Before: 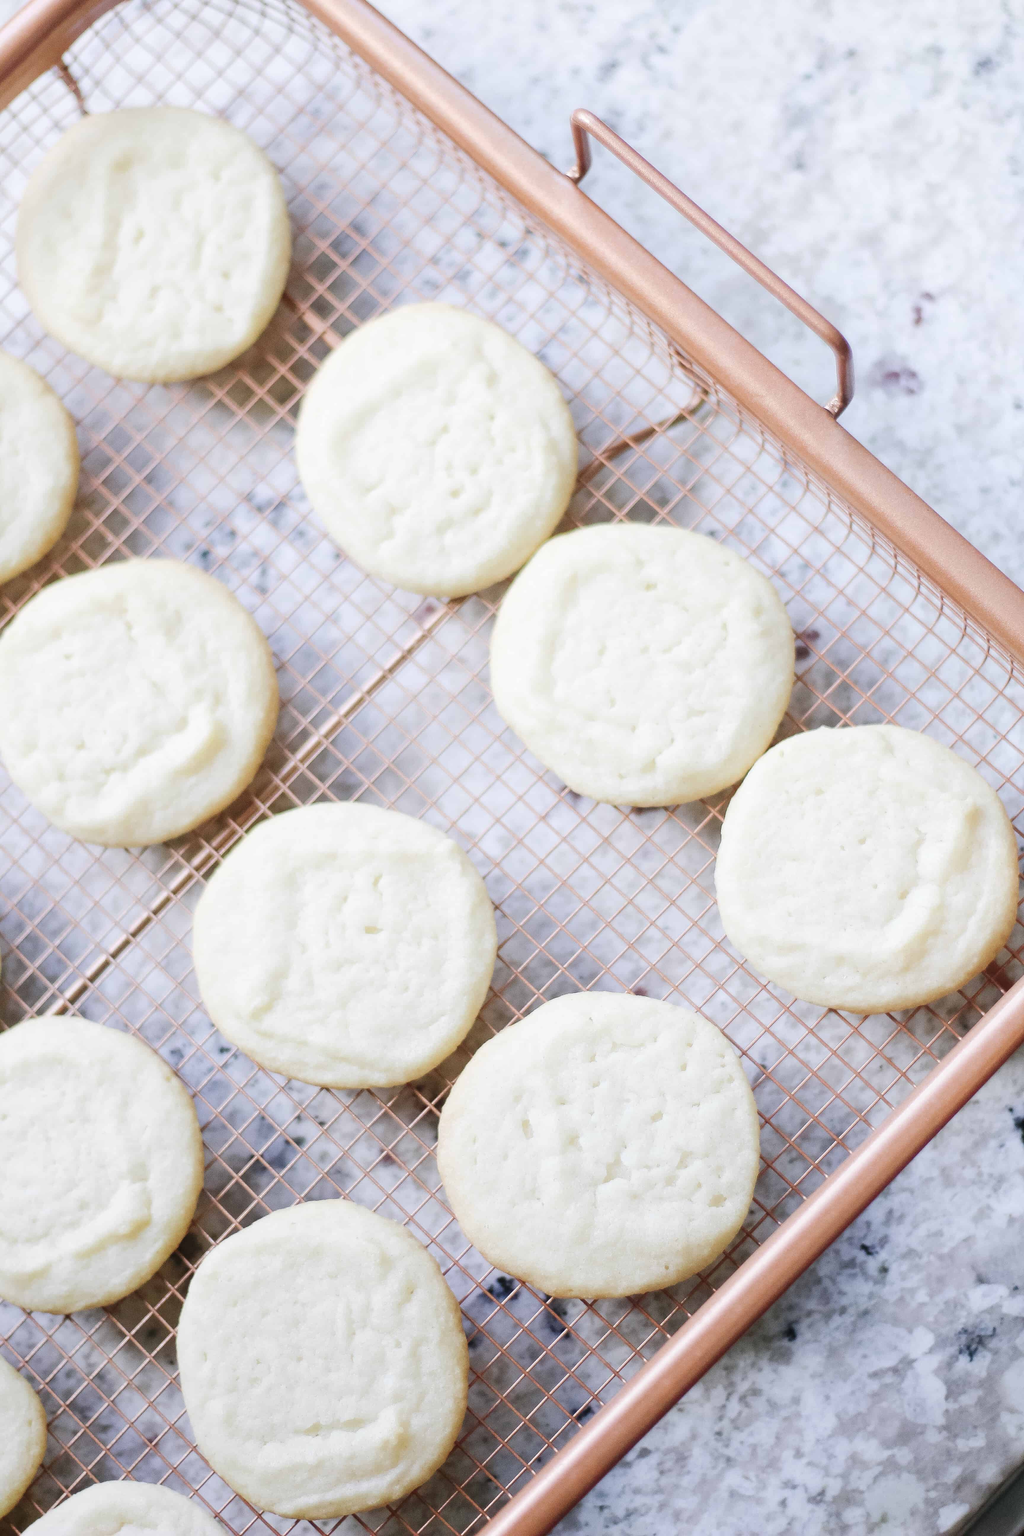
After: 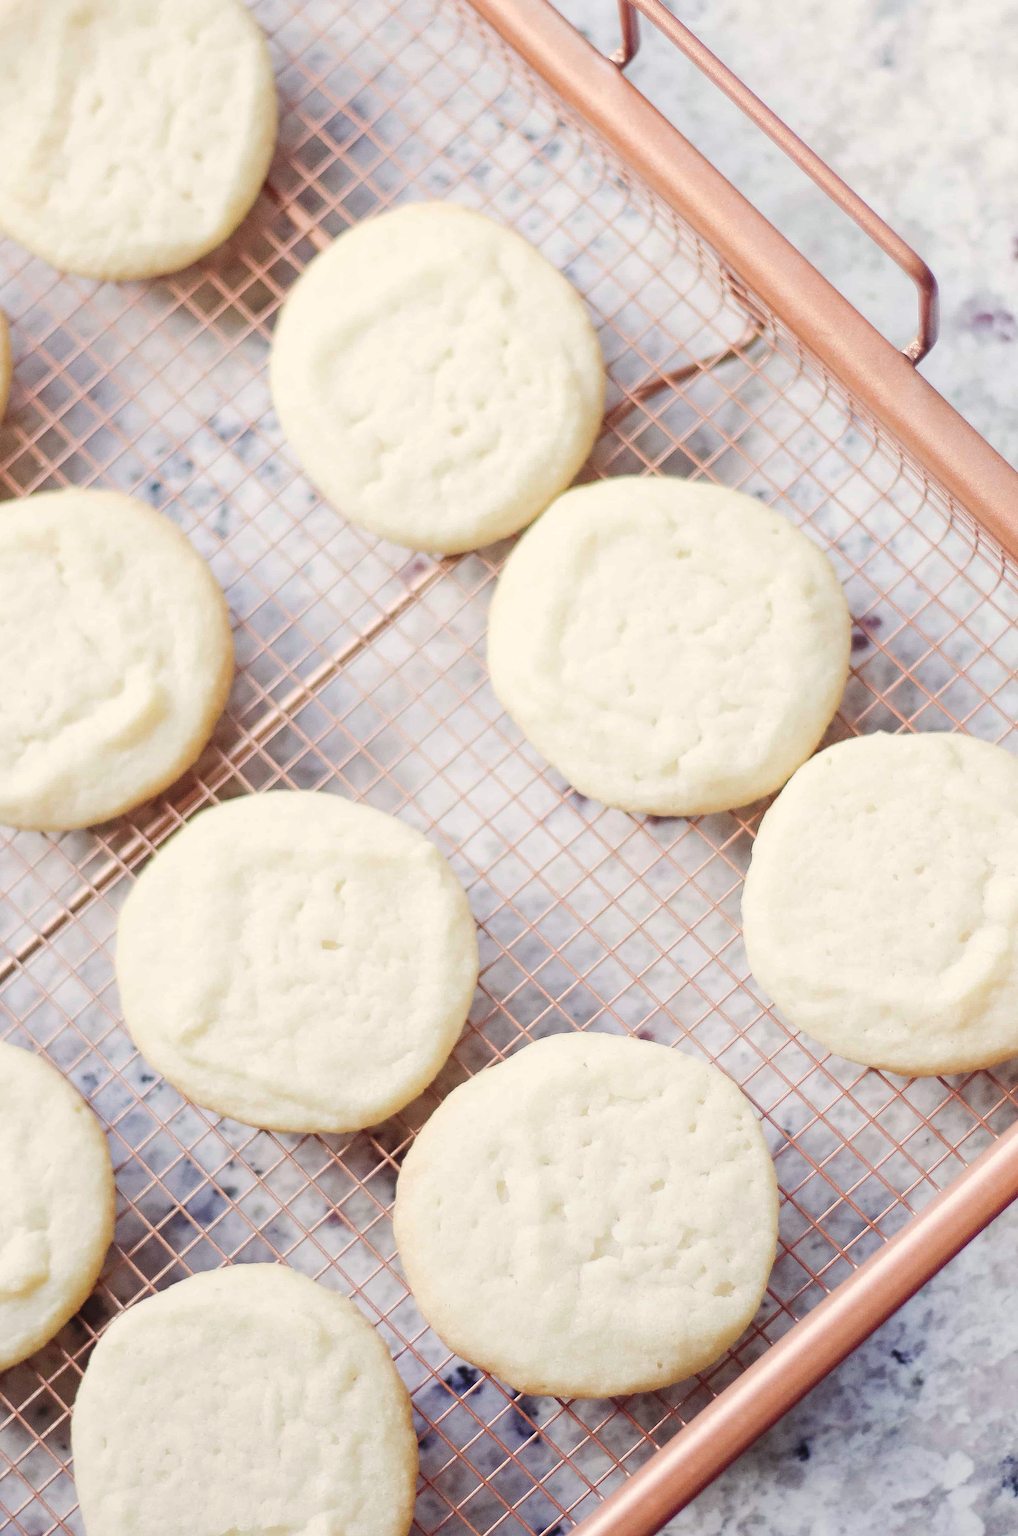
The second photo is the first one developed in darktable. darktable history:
color balance rgb: shadows lift › luminance 0.433%, shadows lift › chroma 6.931%, shadows lift › hue 301.22°, highlights gain › chroma 3.098%, highlights gain › hue 76.06°, linear chroma grading › global chroma -15.976%, perceptual saturation grading › global saturation 3.07%, global vibrance 16.505%, saturation formula JzAzBz (2021)
crop and rotate: angle -3.04°, left 5.236%, top 5.215%, right 4.781%, bottom 4.326%
